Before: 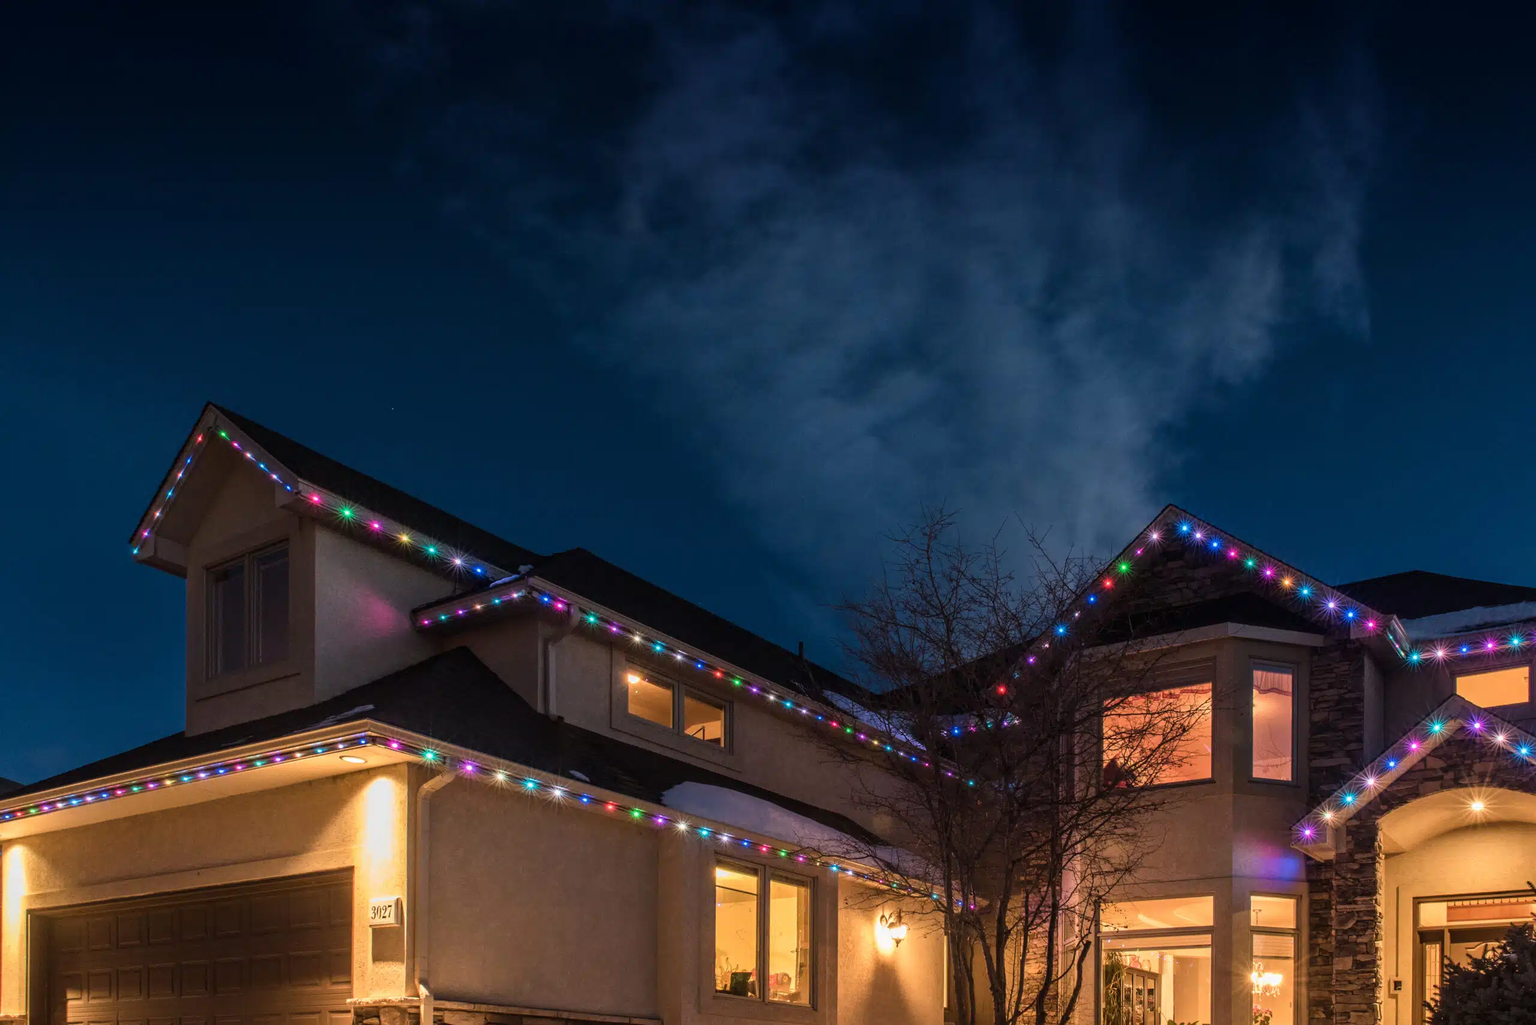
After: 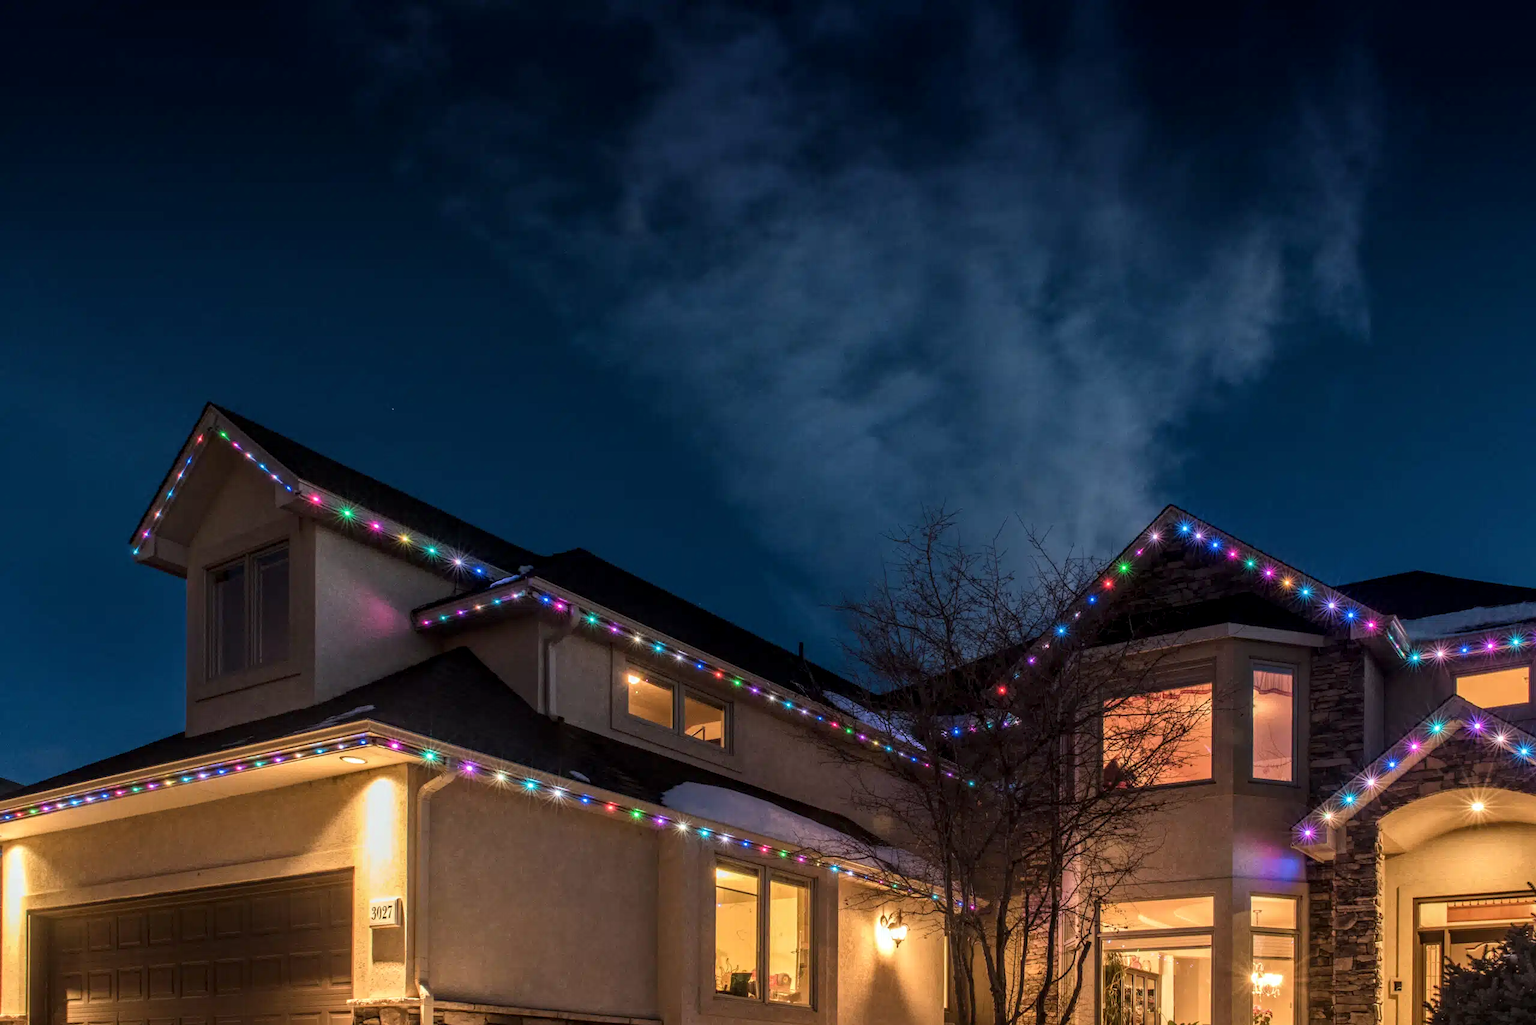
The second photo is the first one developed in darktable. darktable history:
white balance: red 0.978, blue 0.999
local contrast: on, module defaults
